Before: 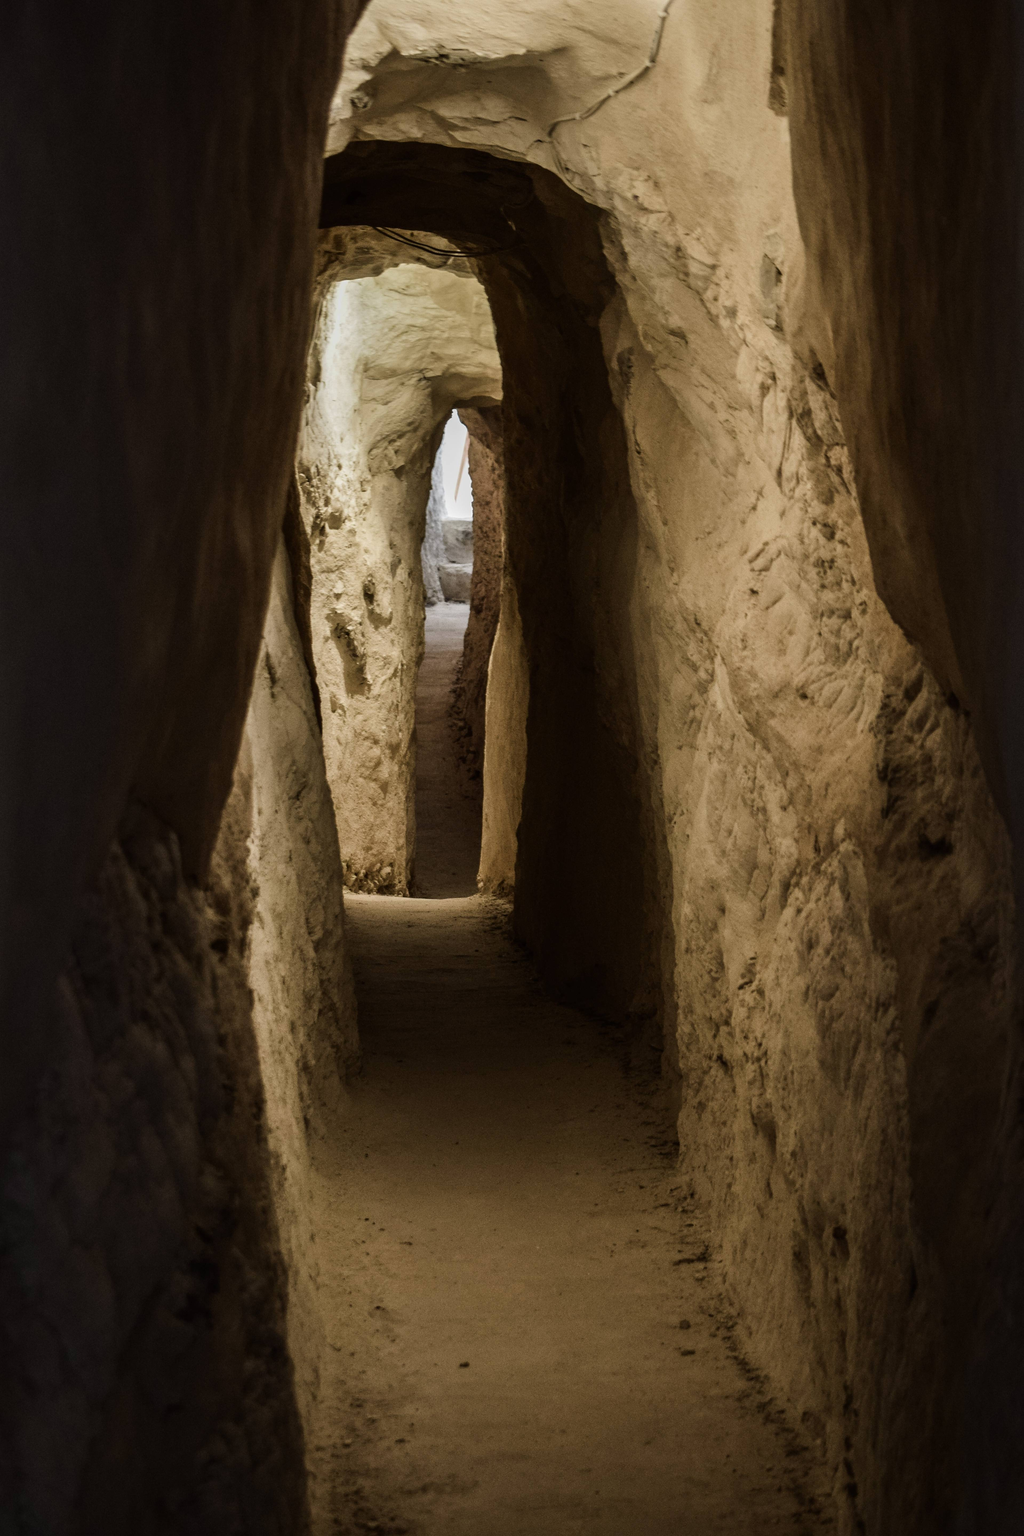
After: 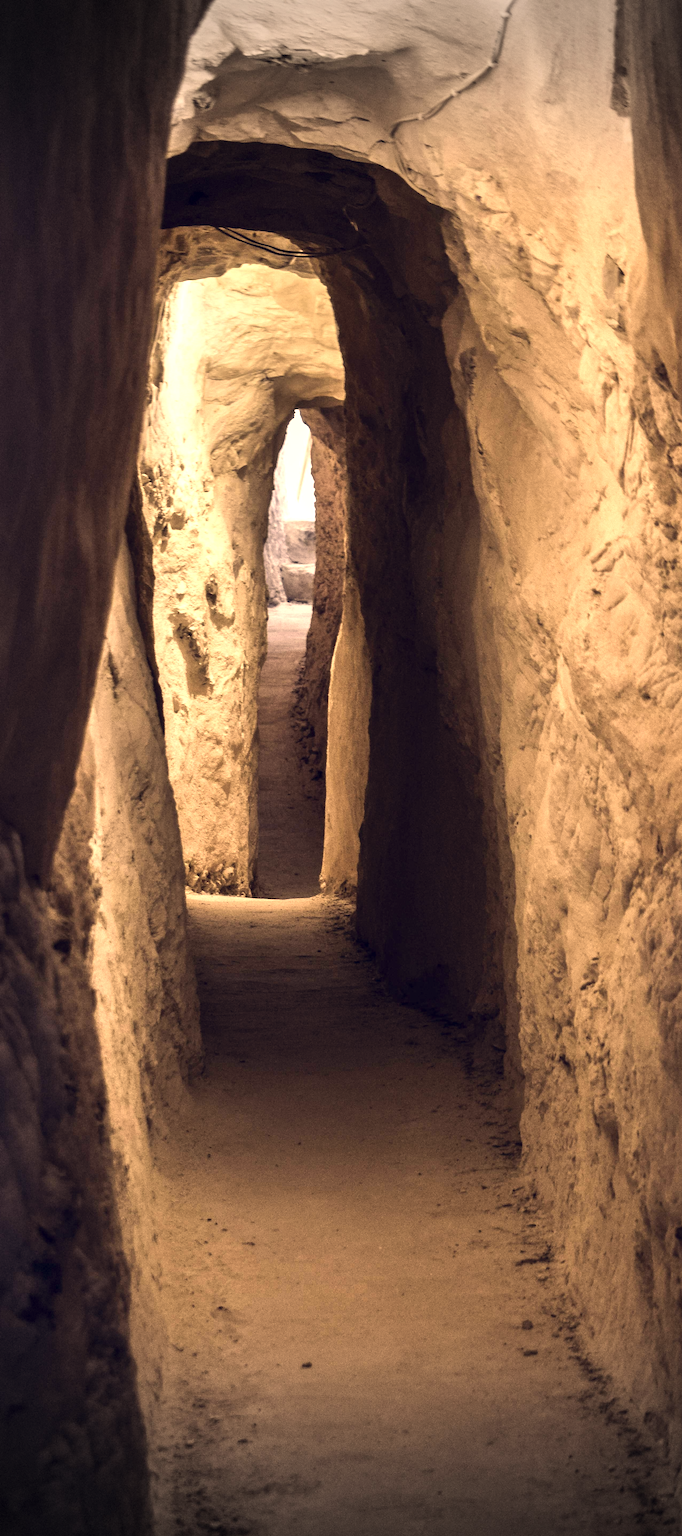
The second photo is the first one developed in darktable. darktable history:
exposure: black level correction 0.001, exposure 1.133 EV, compensate highlight preservation false
crop: left 15.424%, right 17.864%
vignetting: fall-off start 99.9%, width/height ratio 1.305, dithering 8-bit output
shadows and highlights: radius 124.84, shadows 21.12, highlights -21.57, low approximation 0.01
color correction: highlights a* 20.12, highlights b* 27.95, shadows a* 3.31, shadows b* -17.14, saturation 0.752
